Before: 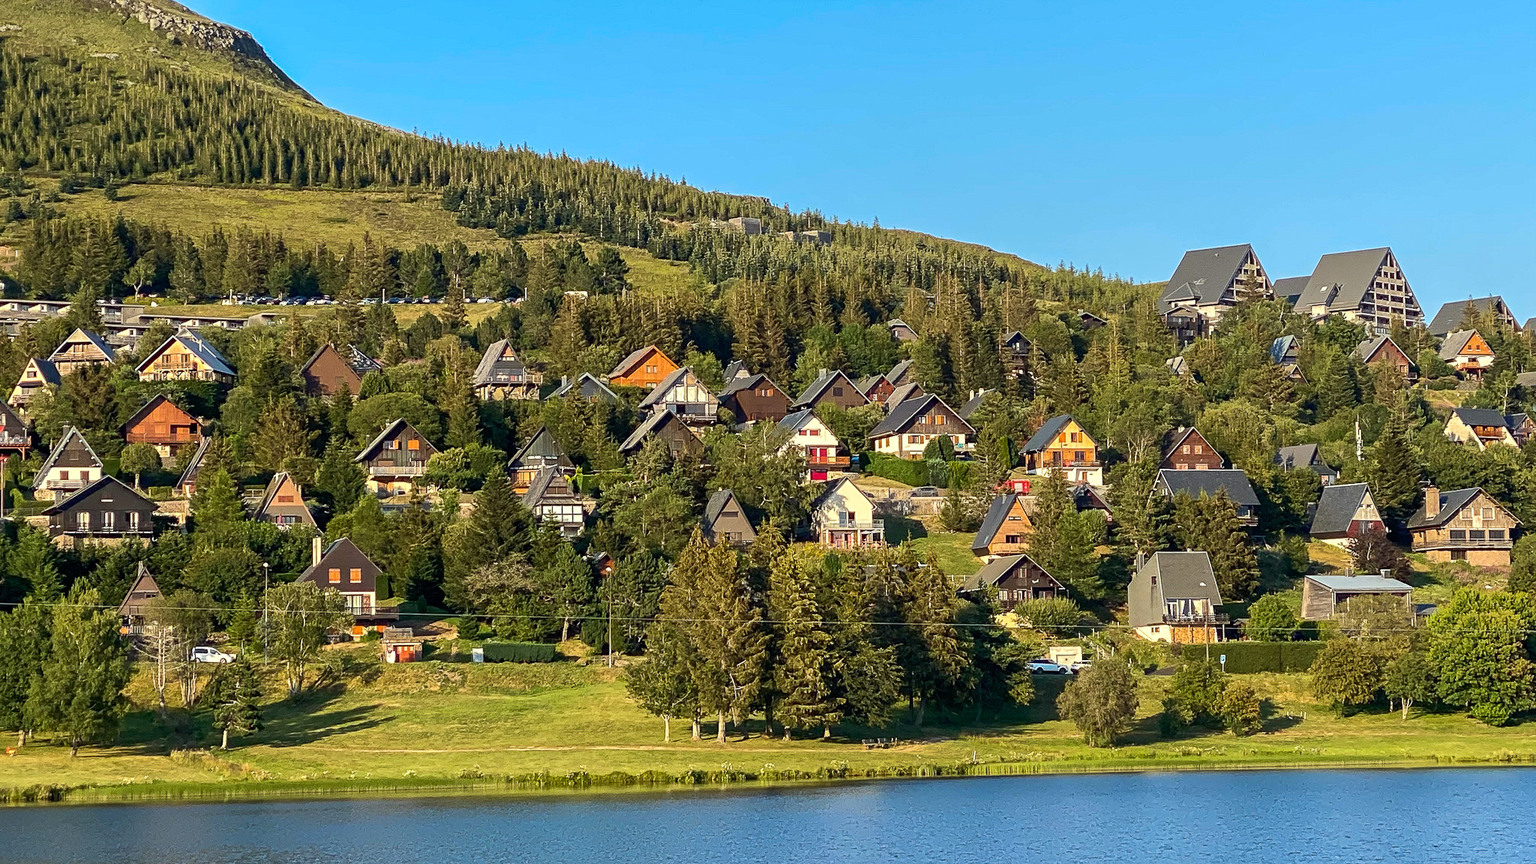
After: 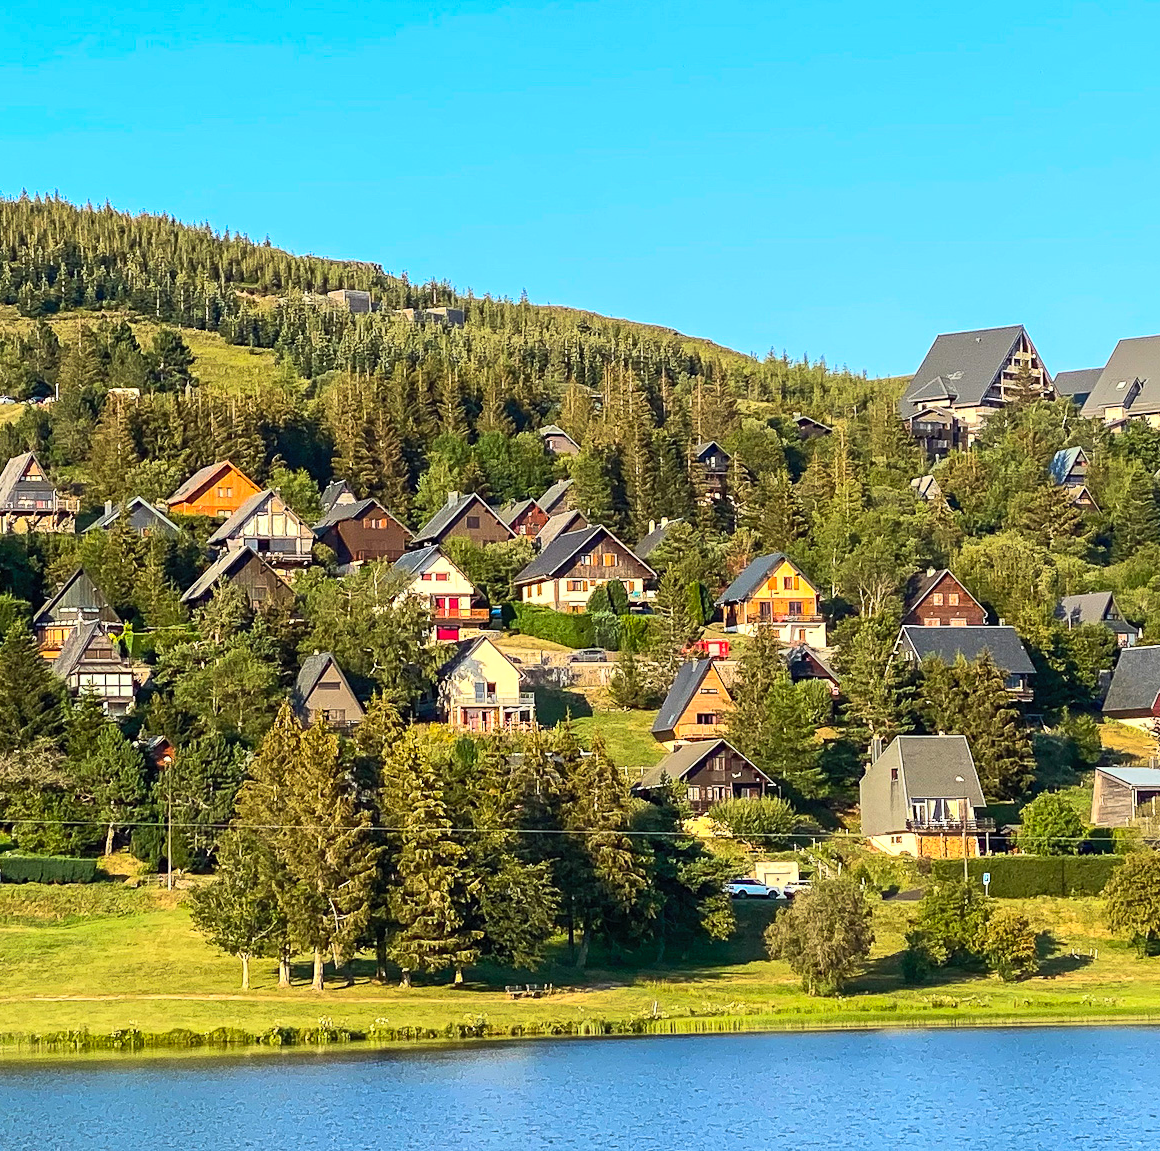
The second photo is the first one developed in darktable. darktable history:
contrast brightness saturation: contrast 0.2, brightness 0.16, saturation 0.22
crop: left 31.458%, top 0%, right 11.876%
